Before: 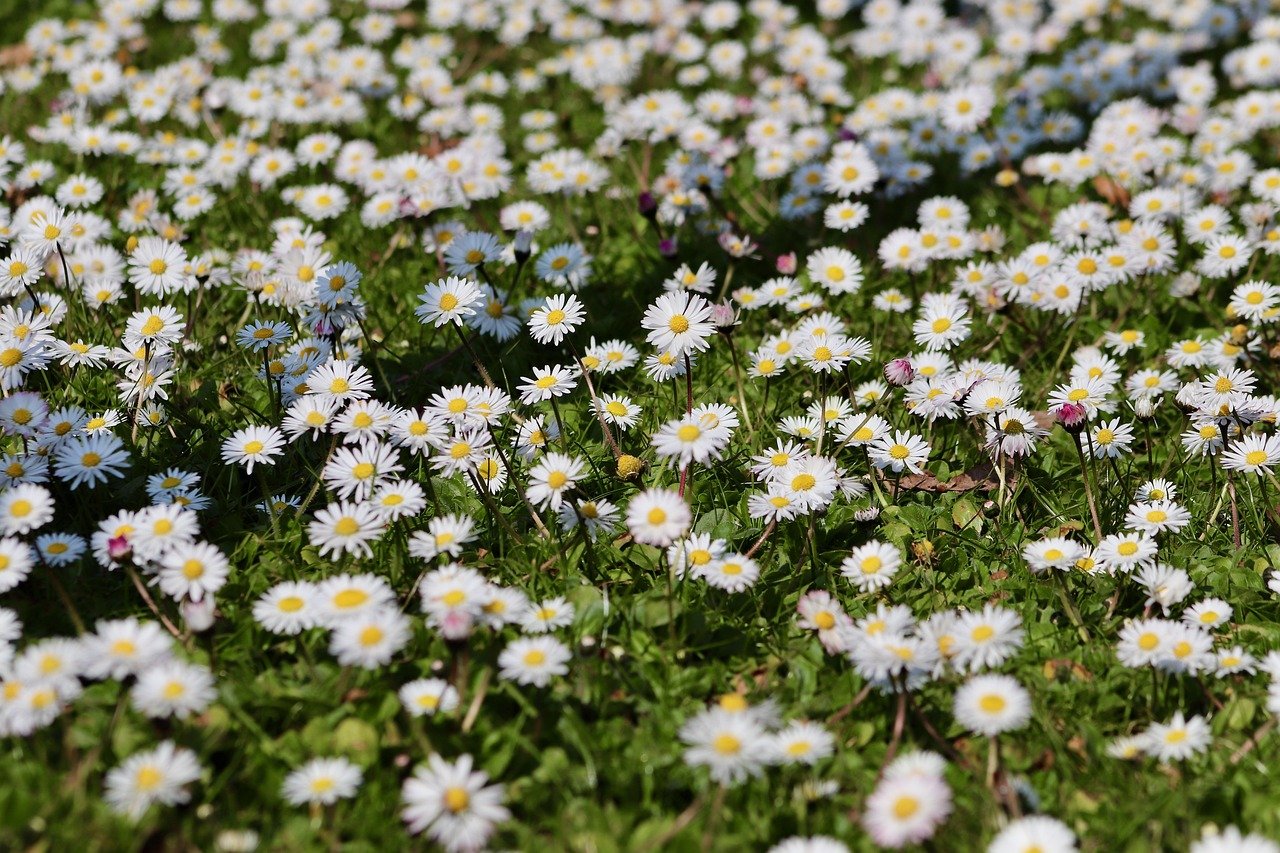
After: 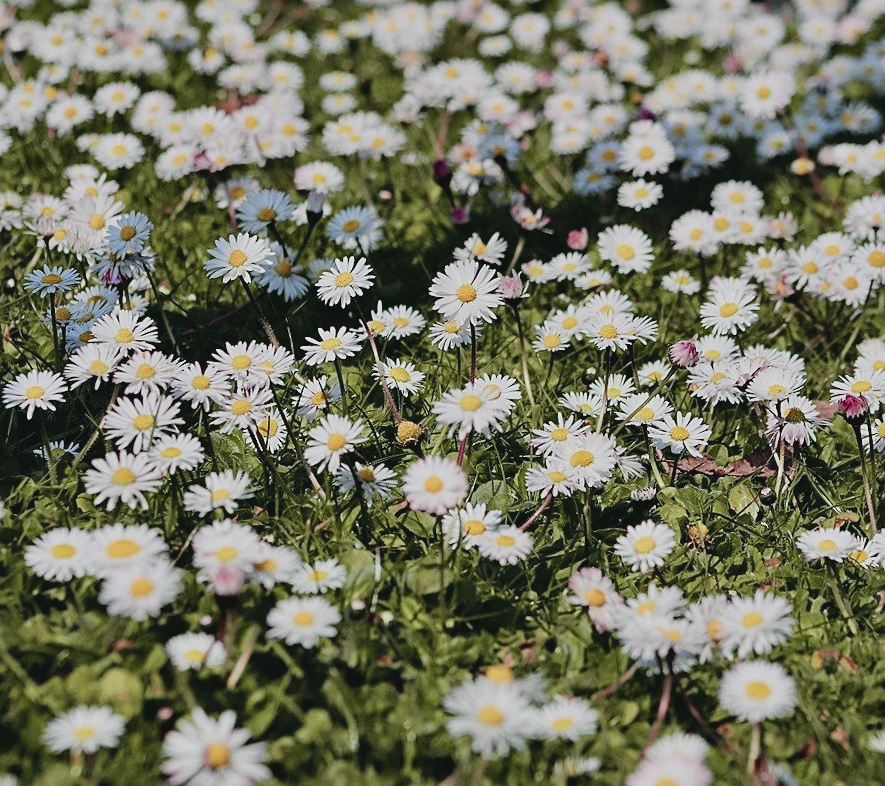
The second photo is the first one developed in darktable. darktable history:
shadows and highlights: radius 118.69, shadows 42.21, highlights -61.56, soften with gaussian
crop and rotate: angle -3.27°, left 14.277%, top 0.028%, right 10.766%, bottom 0.028%
sharpen: on, module defaults
color zones: curves: ch0 [(0.068, 0.464) (0.25, 0.5) (0.48, 0.508) (0.75, 0.536) (0.886, 0.476) (0.967, 0.456)]; ch1 [(0.066, 0.456) (0.25, 0.5) (0.616, 0.508) (0.746, 0.56) (0.934, 0.444)]
filmic rgb: black relative exposure -13 EV, threshold 3 EV, target white luminance 85%, hardness 6.3, latitude 42.11%, contrast 0.858, shadows ↔ highlights balance 8.63%, color science v4 (2020), enable highlight reconstruction true
tone curve: curves: ch0 [(0, 0.046) (0.04, 0.074) (0.831, 0.861) (1, 1)]; ch1 [(0, 0) (0.146, 0.159) (0.338, 0.365) (0.417, 0.455) (0.489, 0.486) (0.504, 0.502) (0.529, 0.537) (0.563, 0.567) (1, 1)]; ch2 [(0, 0) (0.307, 0.298) (0.388, 0.375) (0.443, 0.456) (0.485, 0.492) (0.544, 0.525) (1, 1)], color space Lab, independent channels, preserve colors none
contrast equalizer: octaves 7, y [[0.6 ×6], [0.55 ×6], [0 ×6], [0 ×6], [0 ×6]], mix 0.2
